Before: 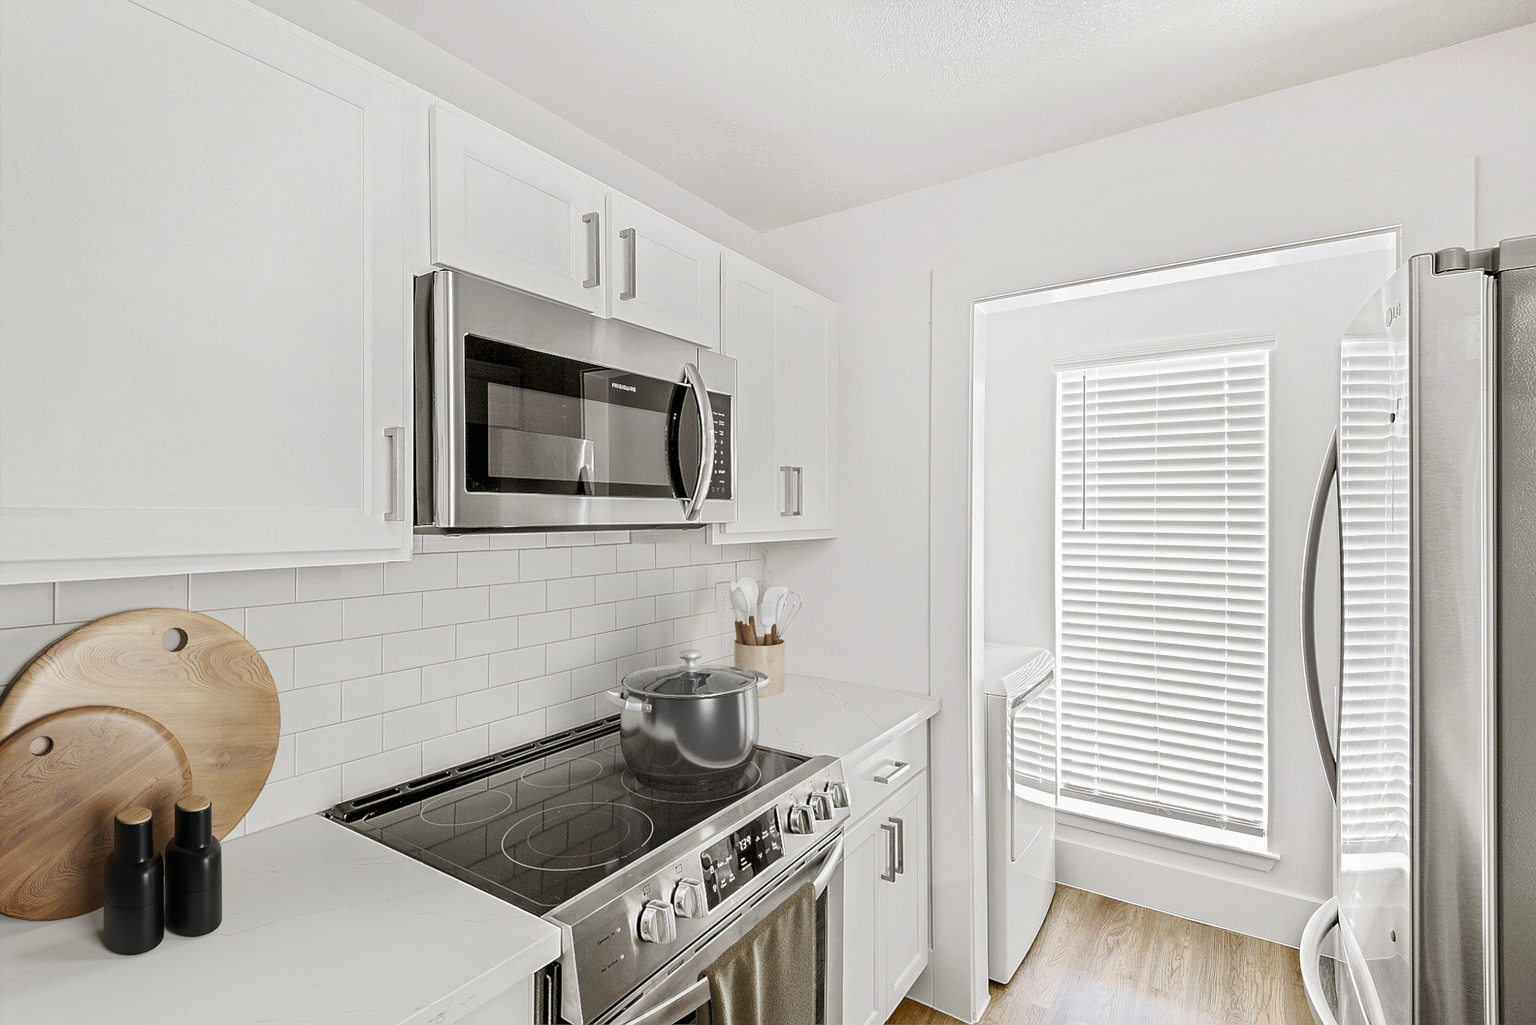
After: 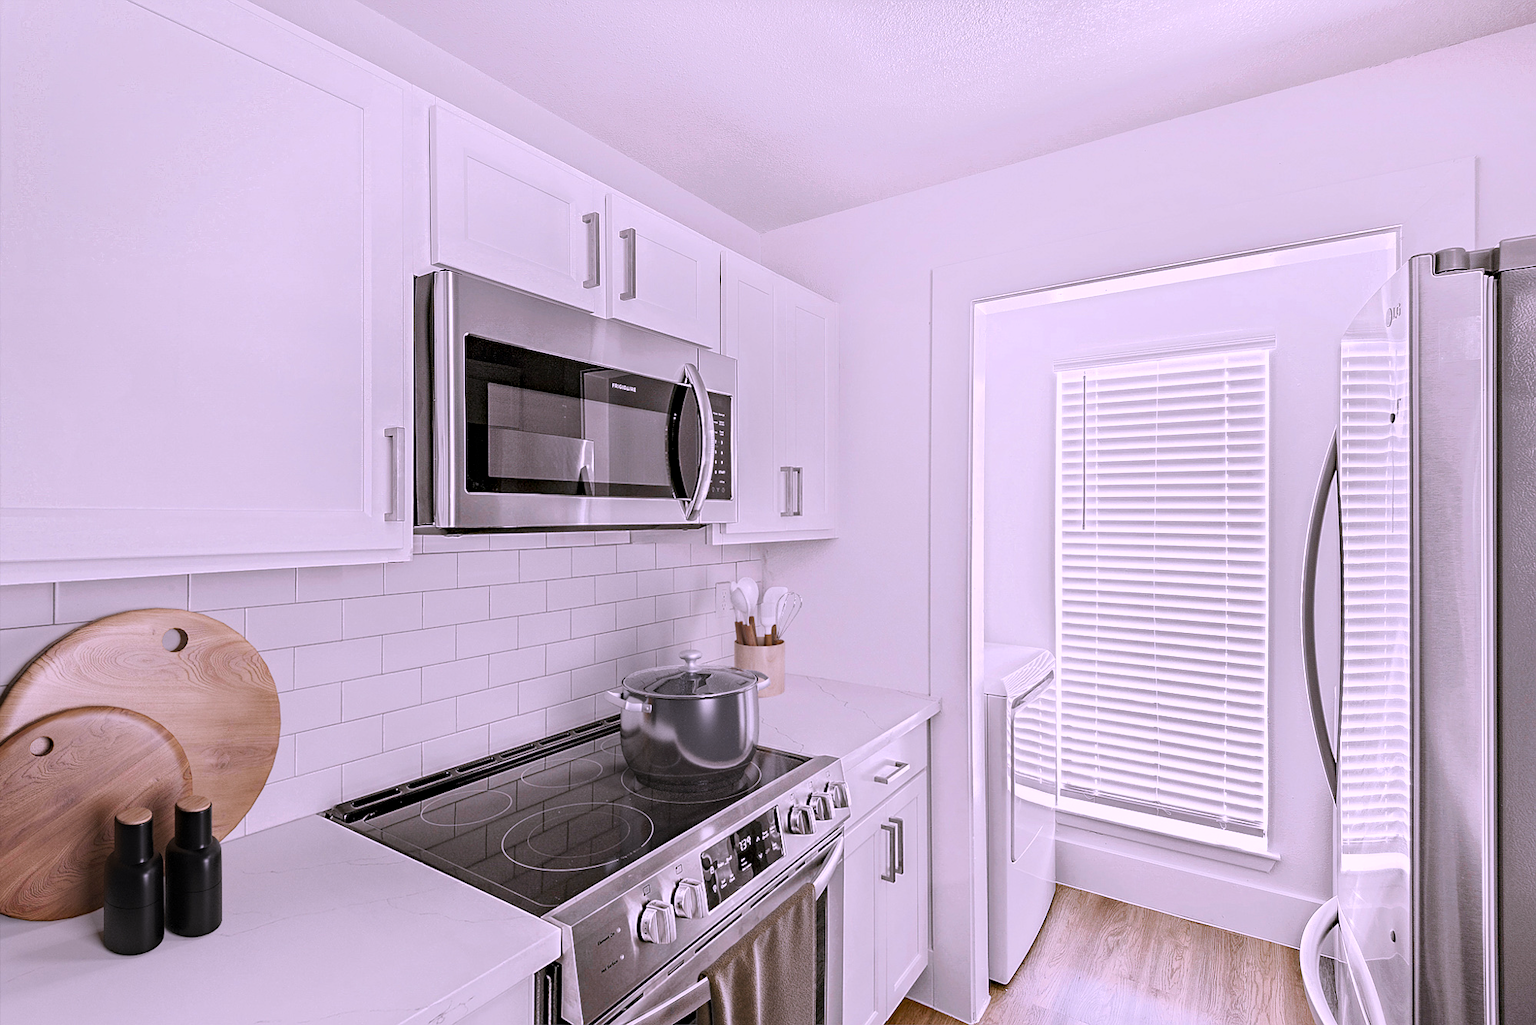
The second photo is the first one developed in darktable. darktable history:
haze removal: compatibility mode true, adaptive false
color correction: highlights a* 15.46, highlights b* -20.56
